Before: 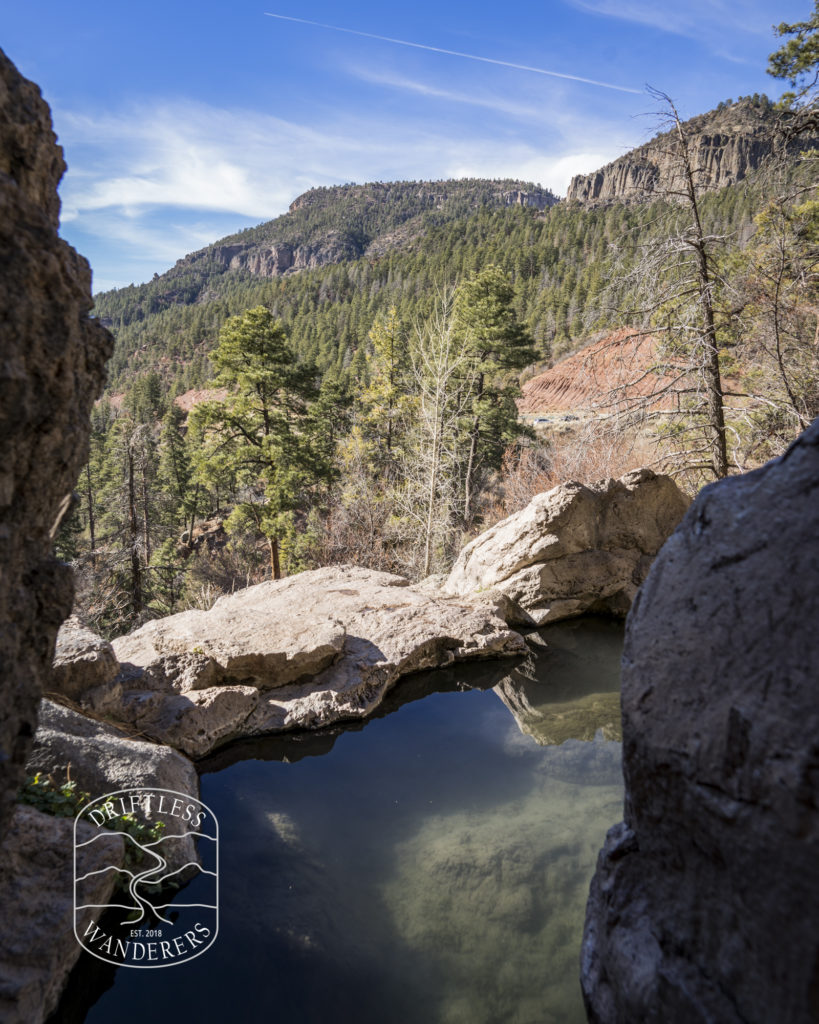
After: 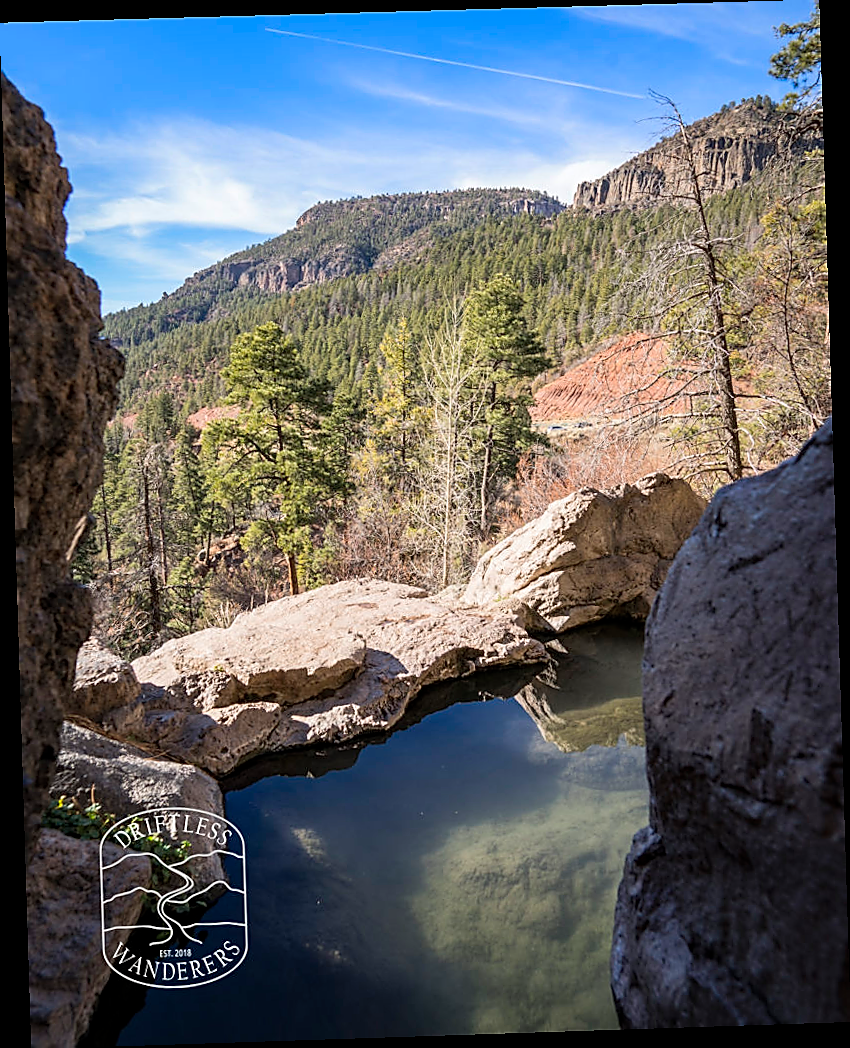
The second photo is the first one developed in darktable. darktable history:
rotate and perspective: rotation -1.77°, lens shift (horizontal) 0.004, automatic cropping off
sharpen: radius 1.4, amount 1.25, threshold 0.7
contrast brightness saturation: contrast 0.07, brightness 0.08, saturation 0.18
